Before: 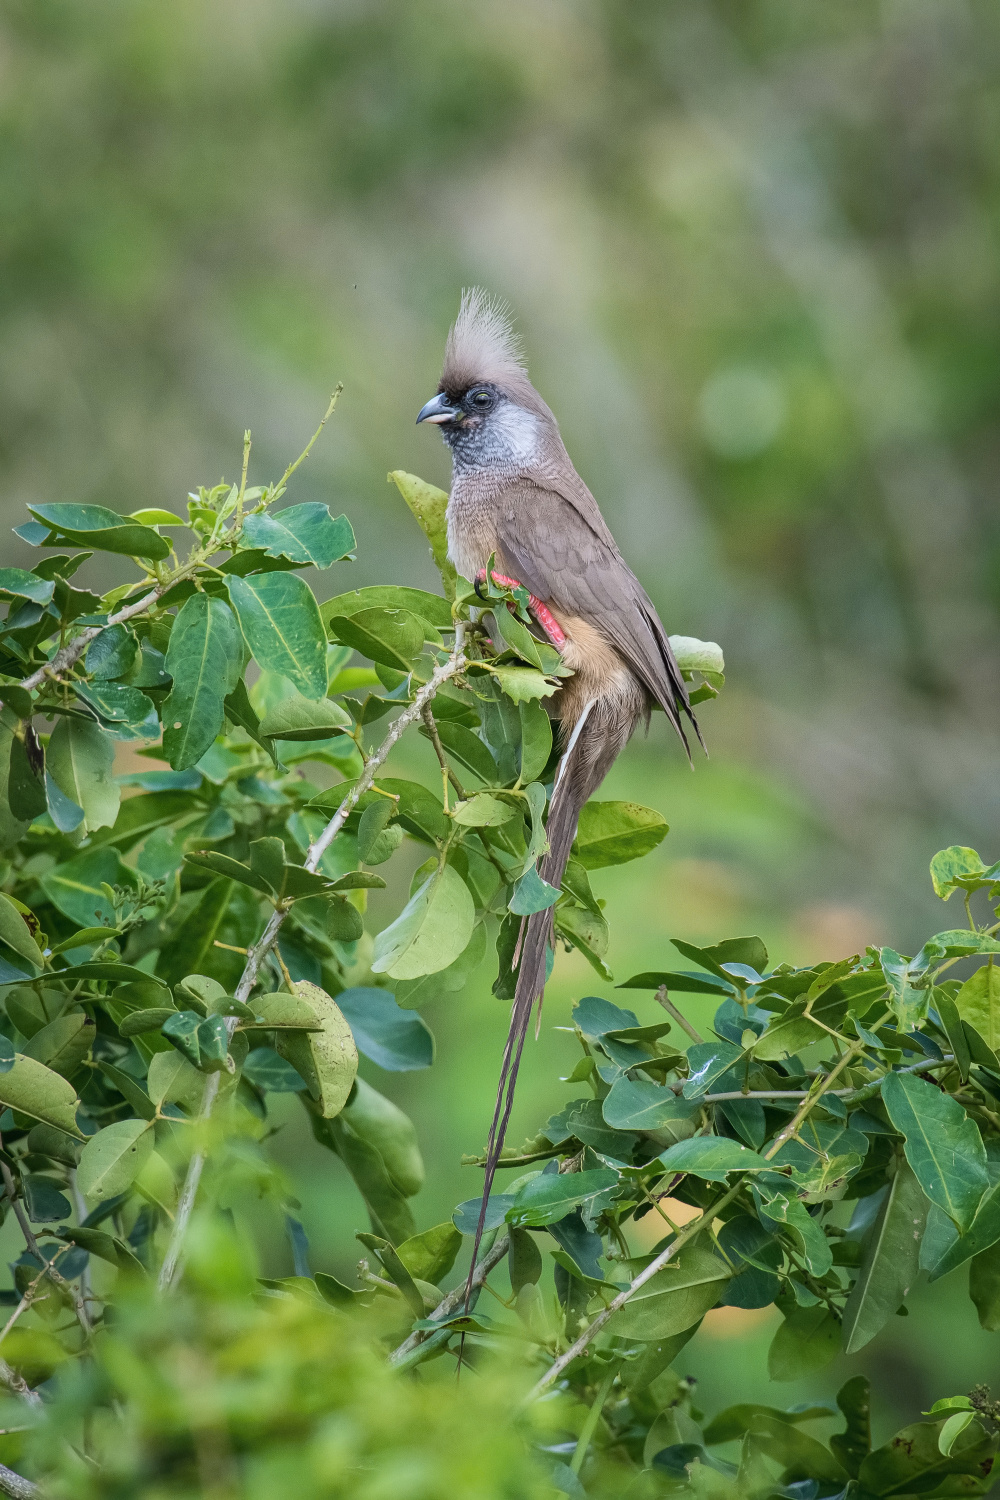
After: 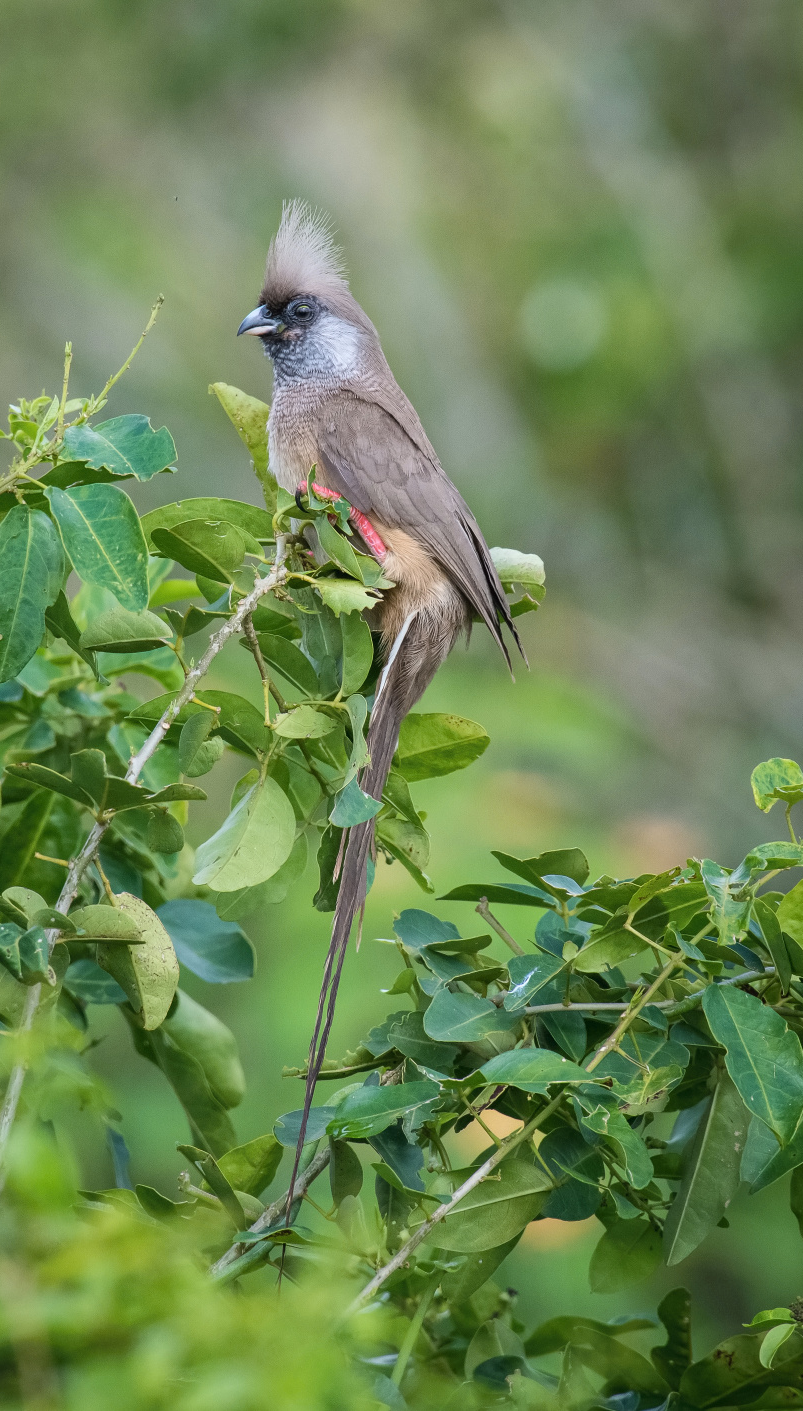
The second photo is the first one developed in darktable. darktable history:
exposure: exposure 0.023 EV, compensate highlight preservation false
crop and rotate: left 17.959%, top 5.925%, right 1.699%
